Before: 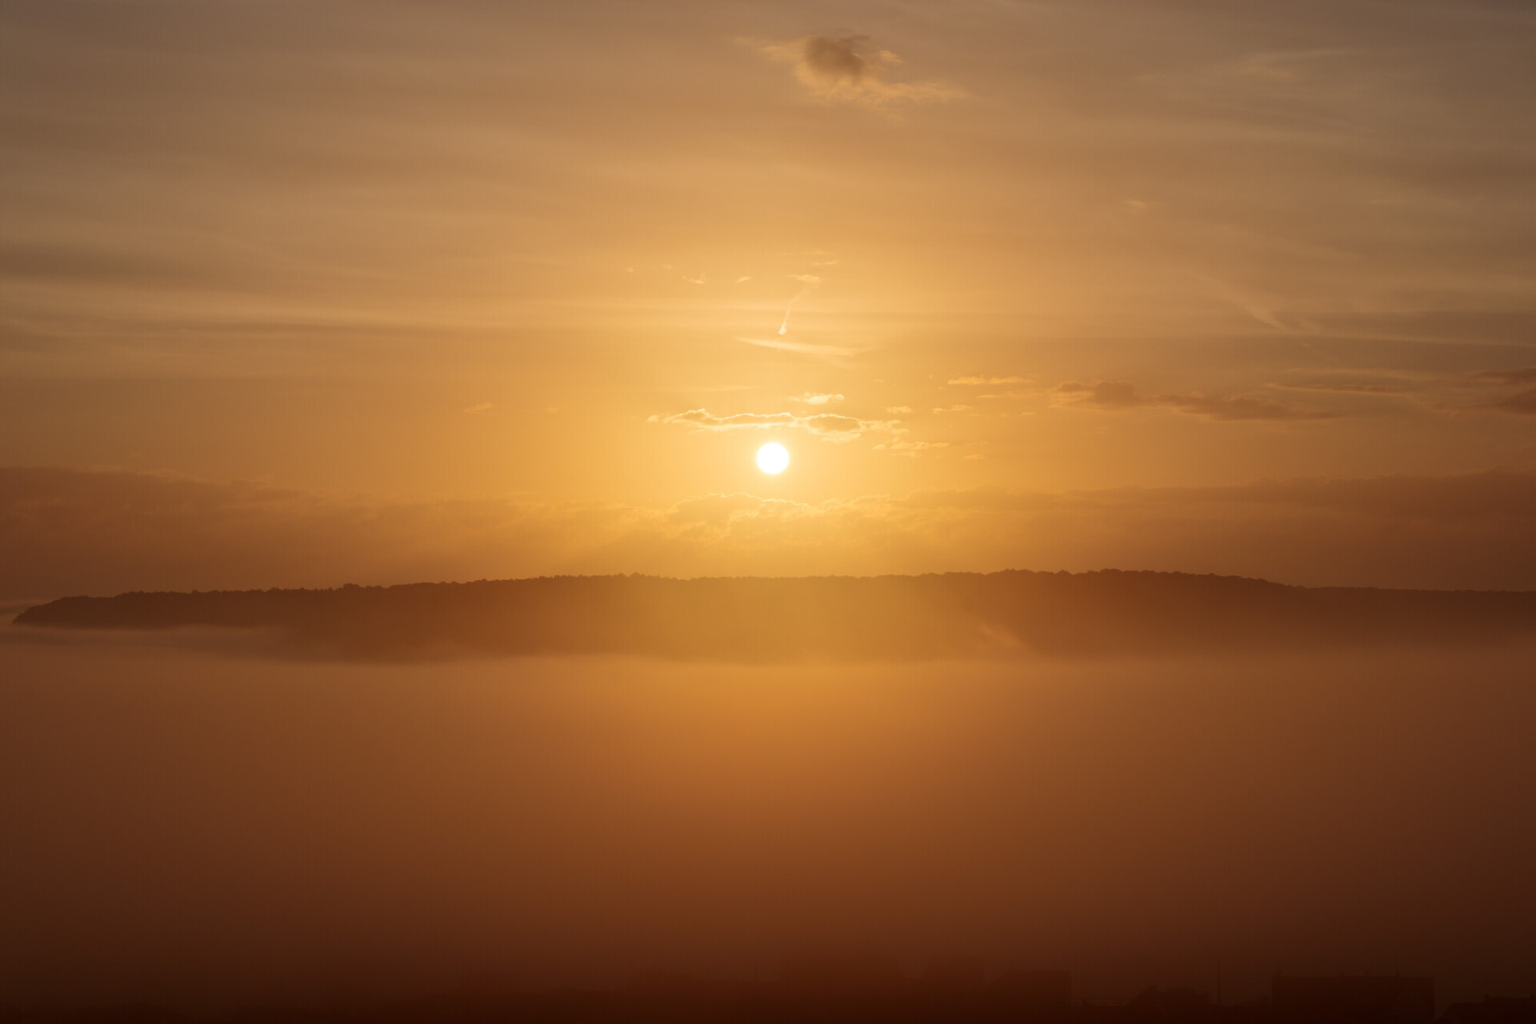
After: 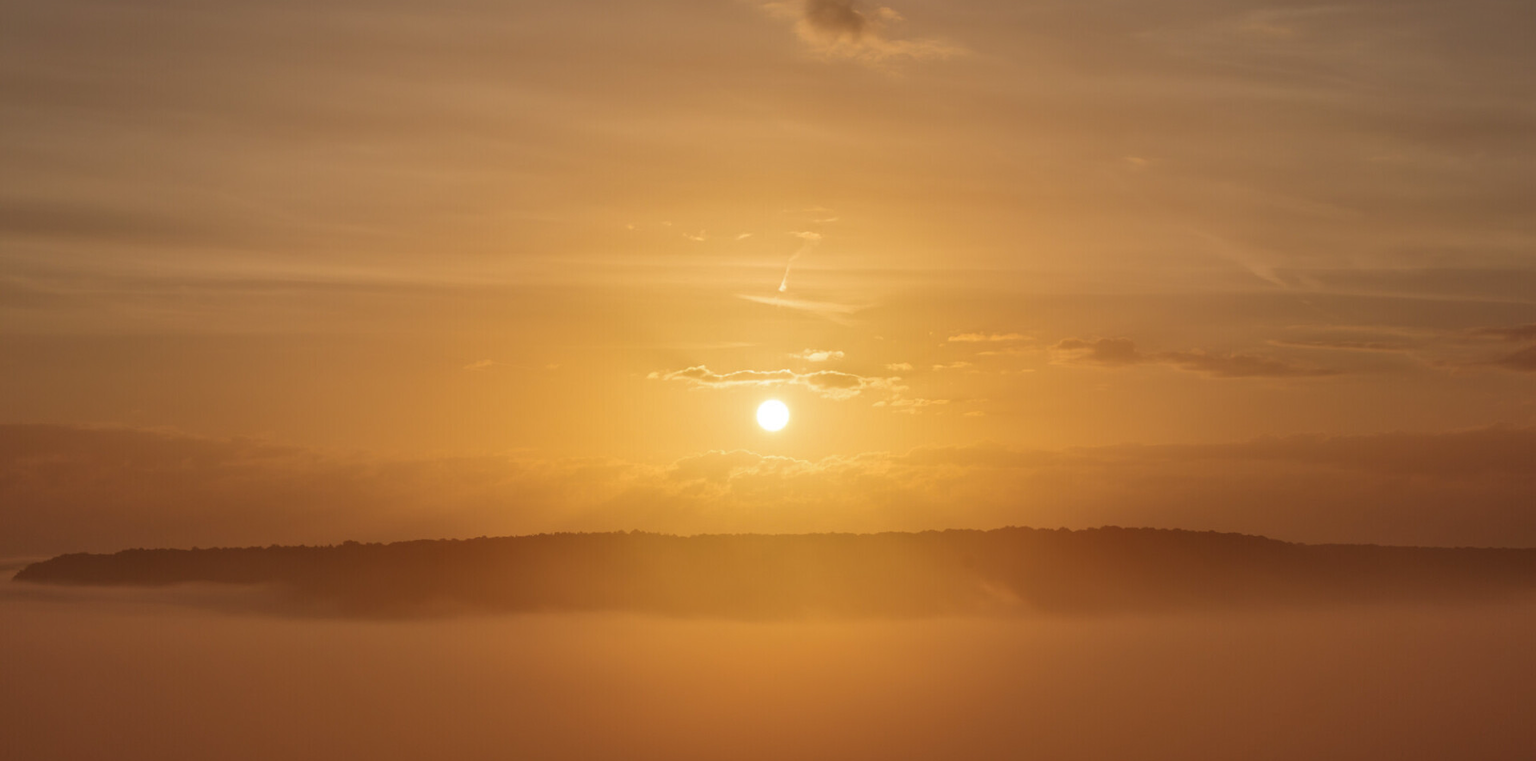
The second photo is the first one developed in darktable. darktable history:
shadows and highlights: soften with gaussian
crop: top 4.286%, bottom 21.318%
tone equalizer: on, module defaults
